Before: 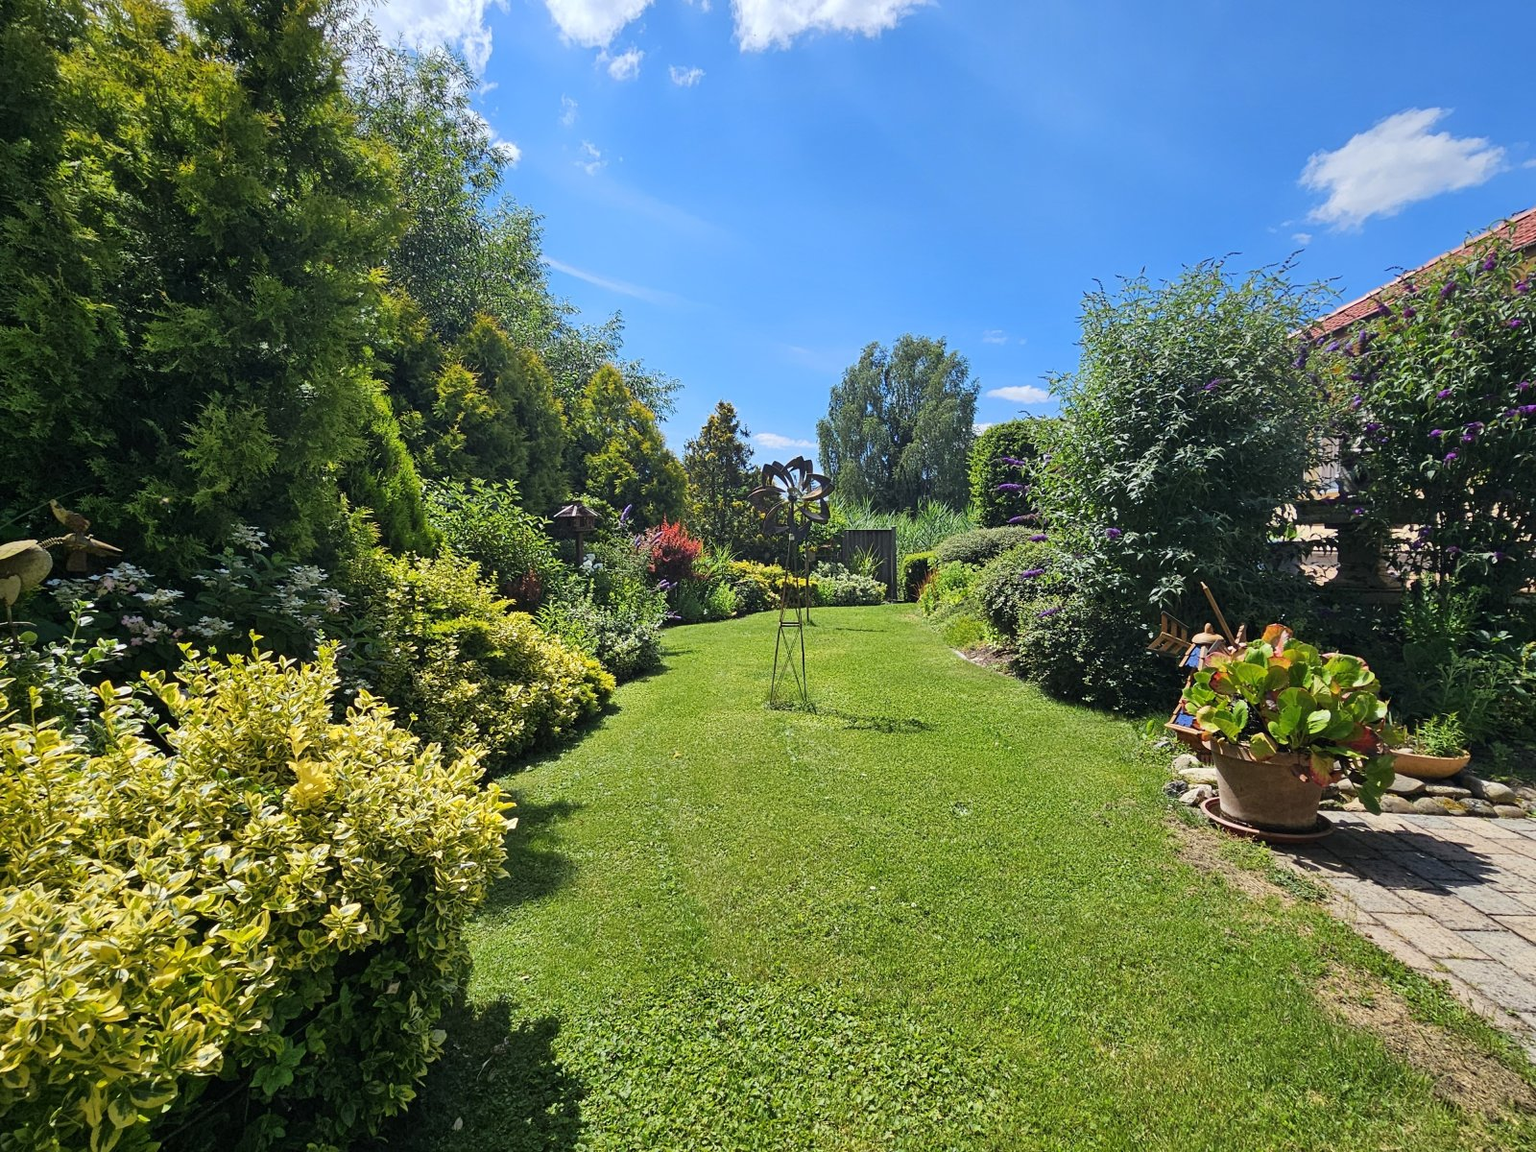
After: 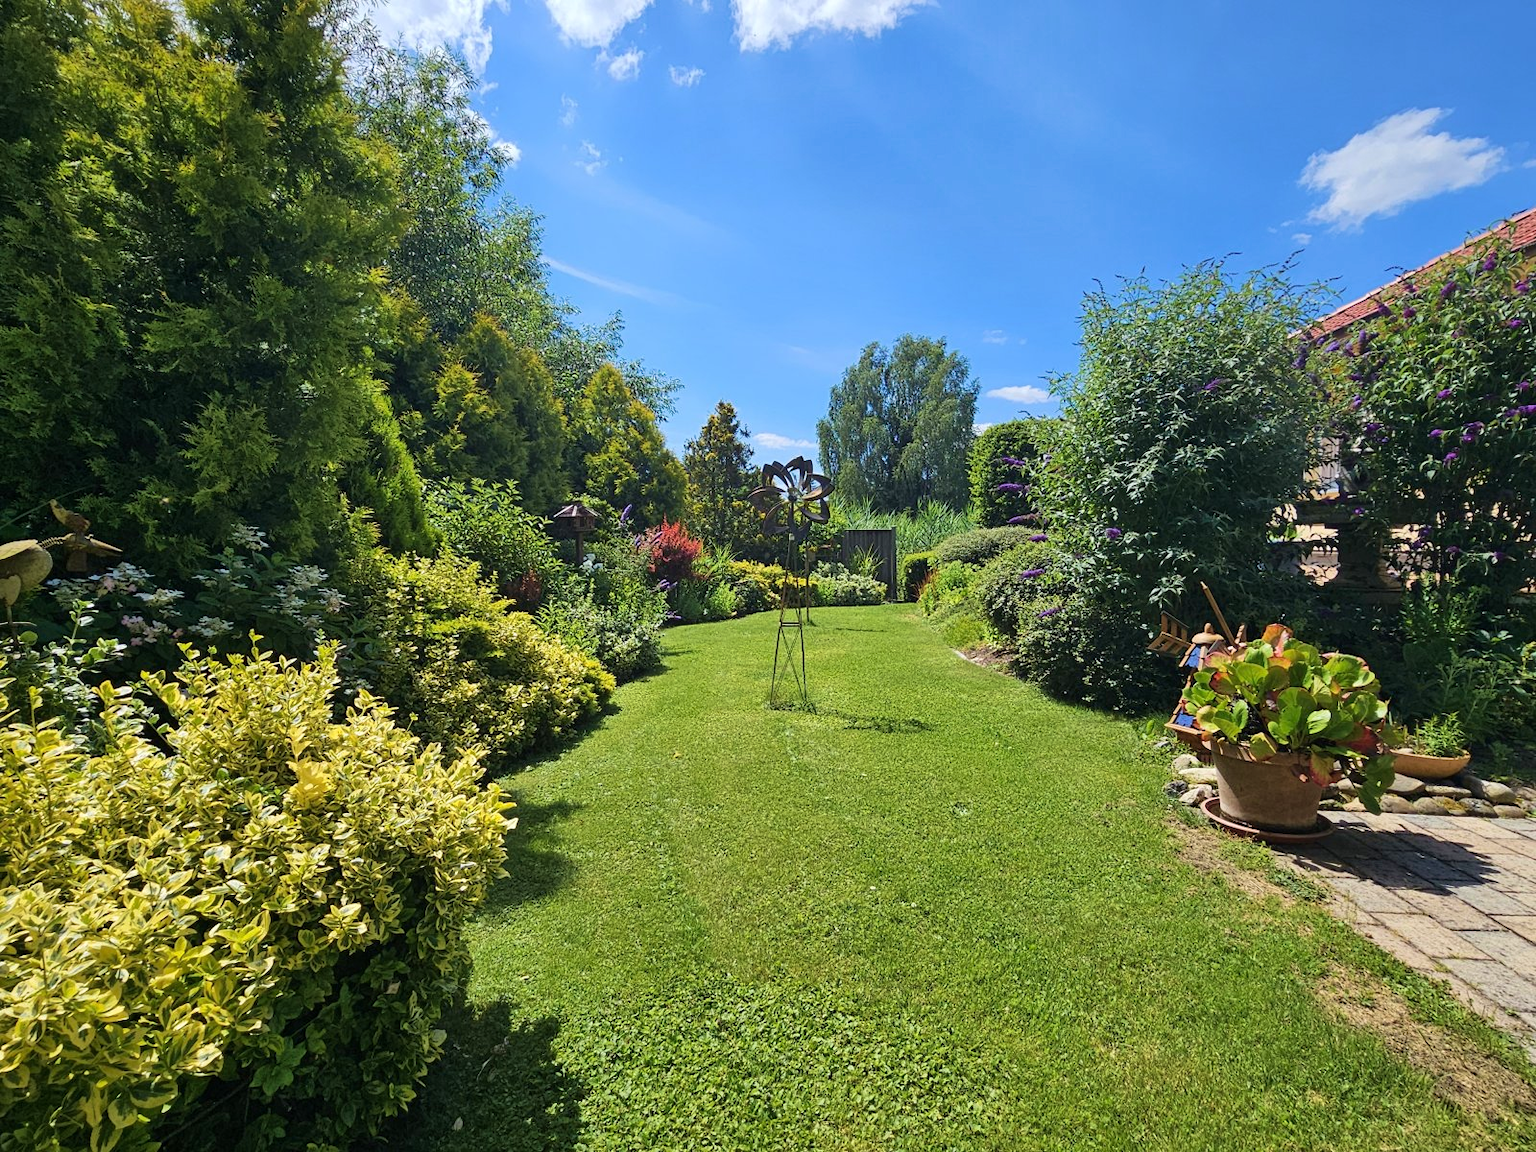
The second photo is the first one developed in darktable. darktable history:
velvia: on, module defaults
tone equalizer: edges refinement/feathering 500, mask exposure compensation -1.24 EV, preserve details no
